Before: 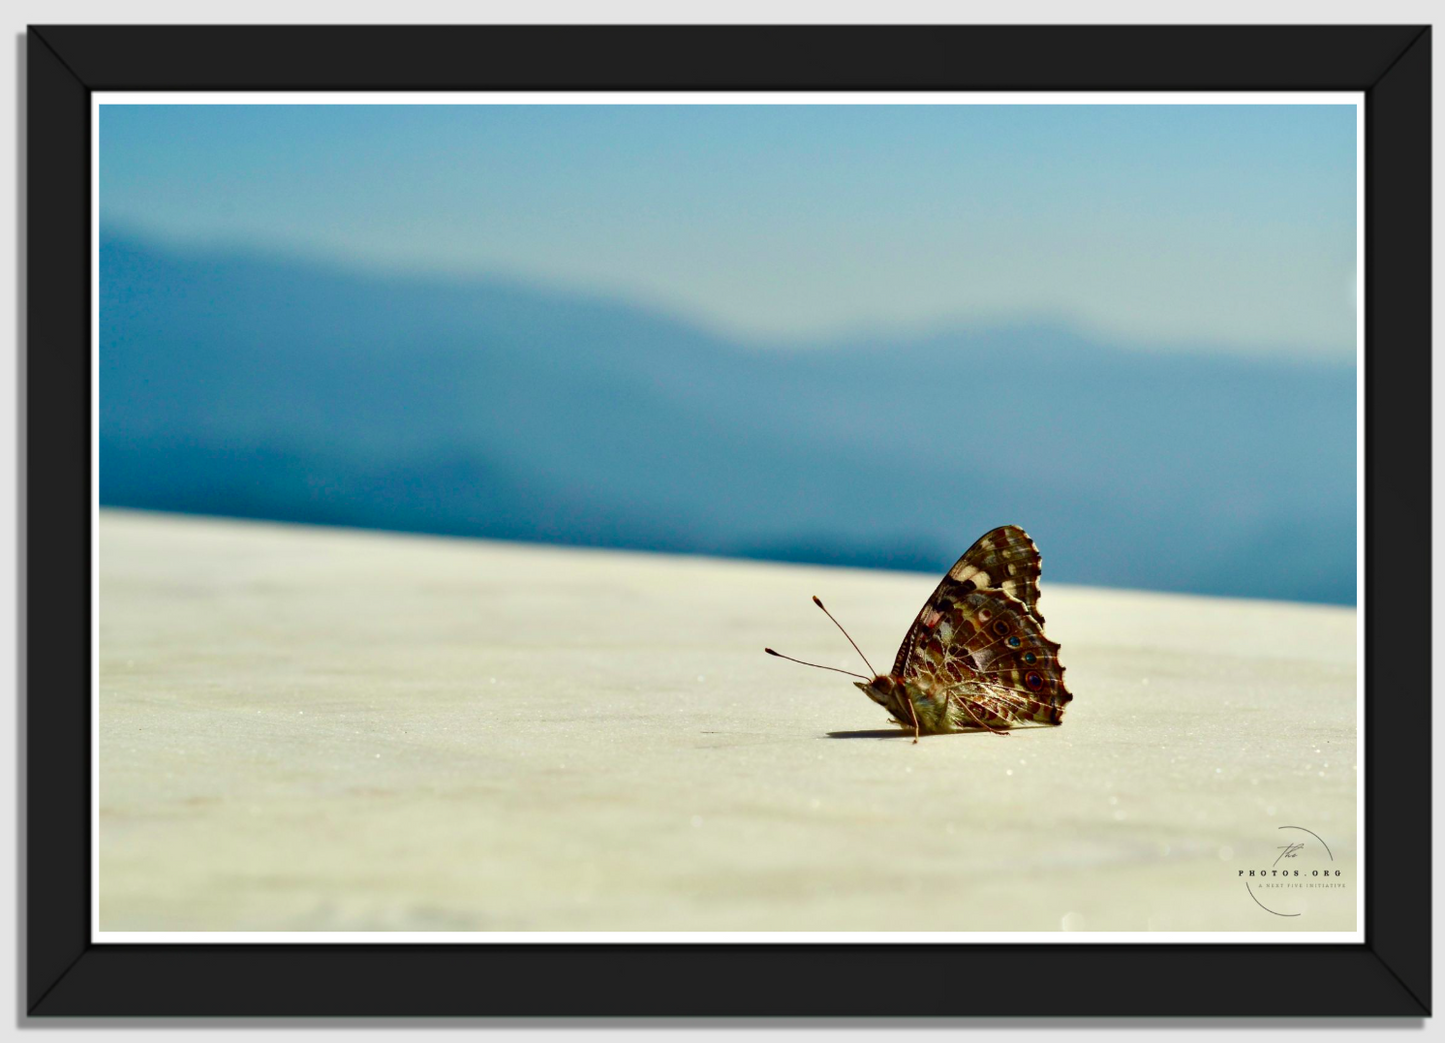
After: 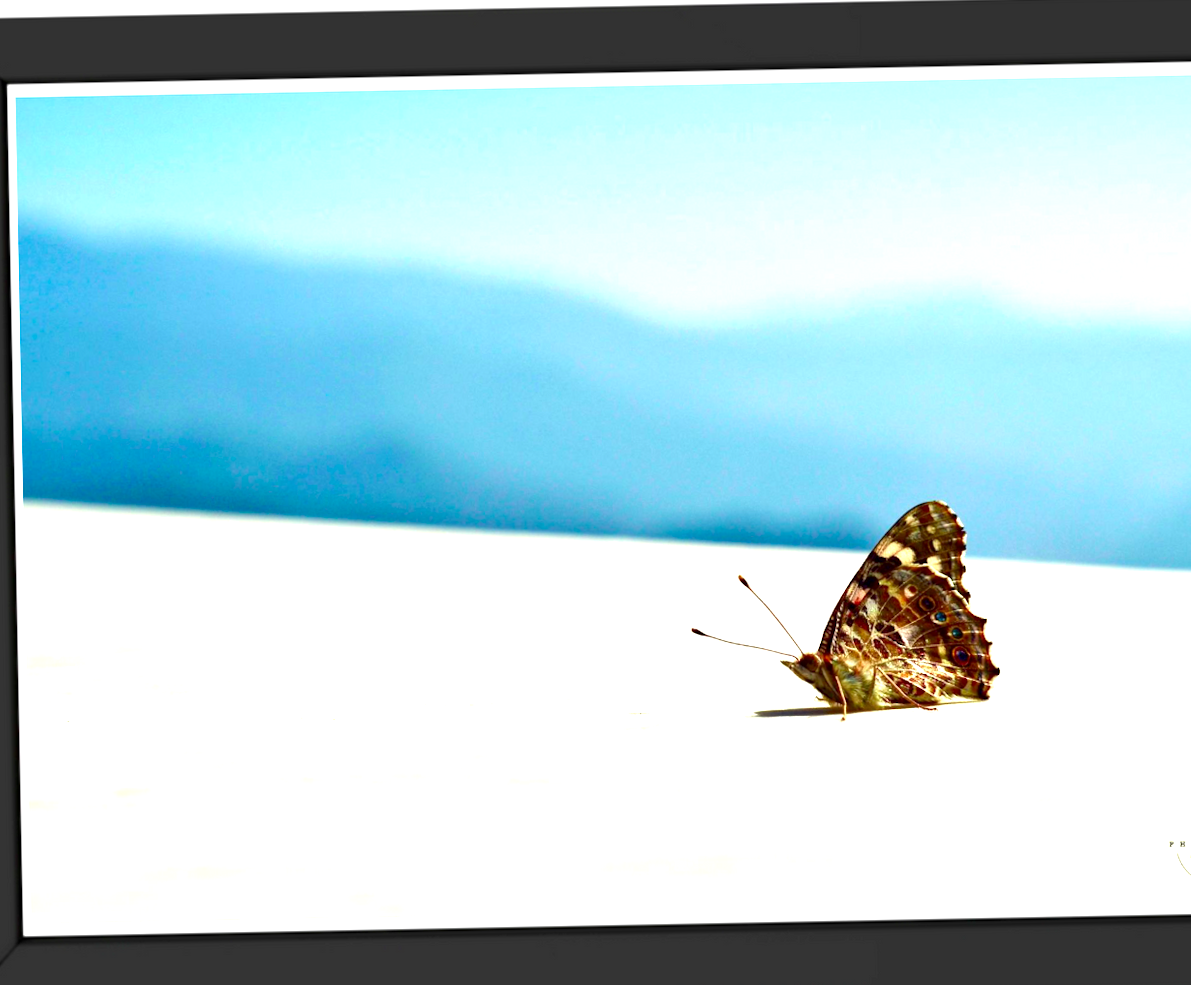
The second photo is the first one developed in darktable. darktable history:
exposure: black level correction 0.001, exposure 1.317 EV, compensate highlight preservation false
crop and rotate: angle 1.09°, left 4.12%, top 0.661%, right 11.233%, bottom 2.383%
